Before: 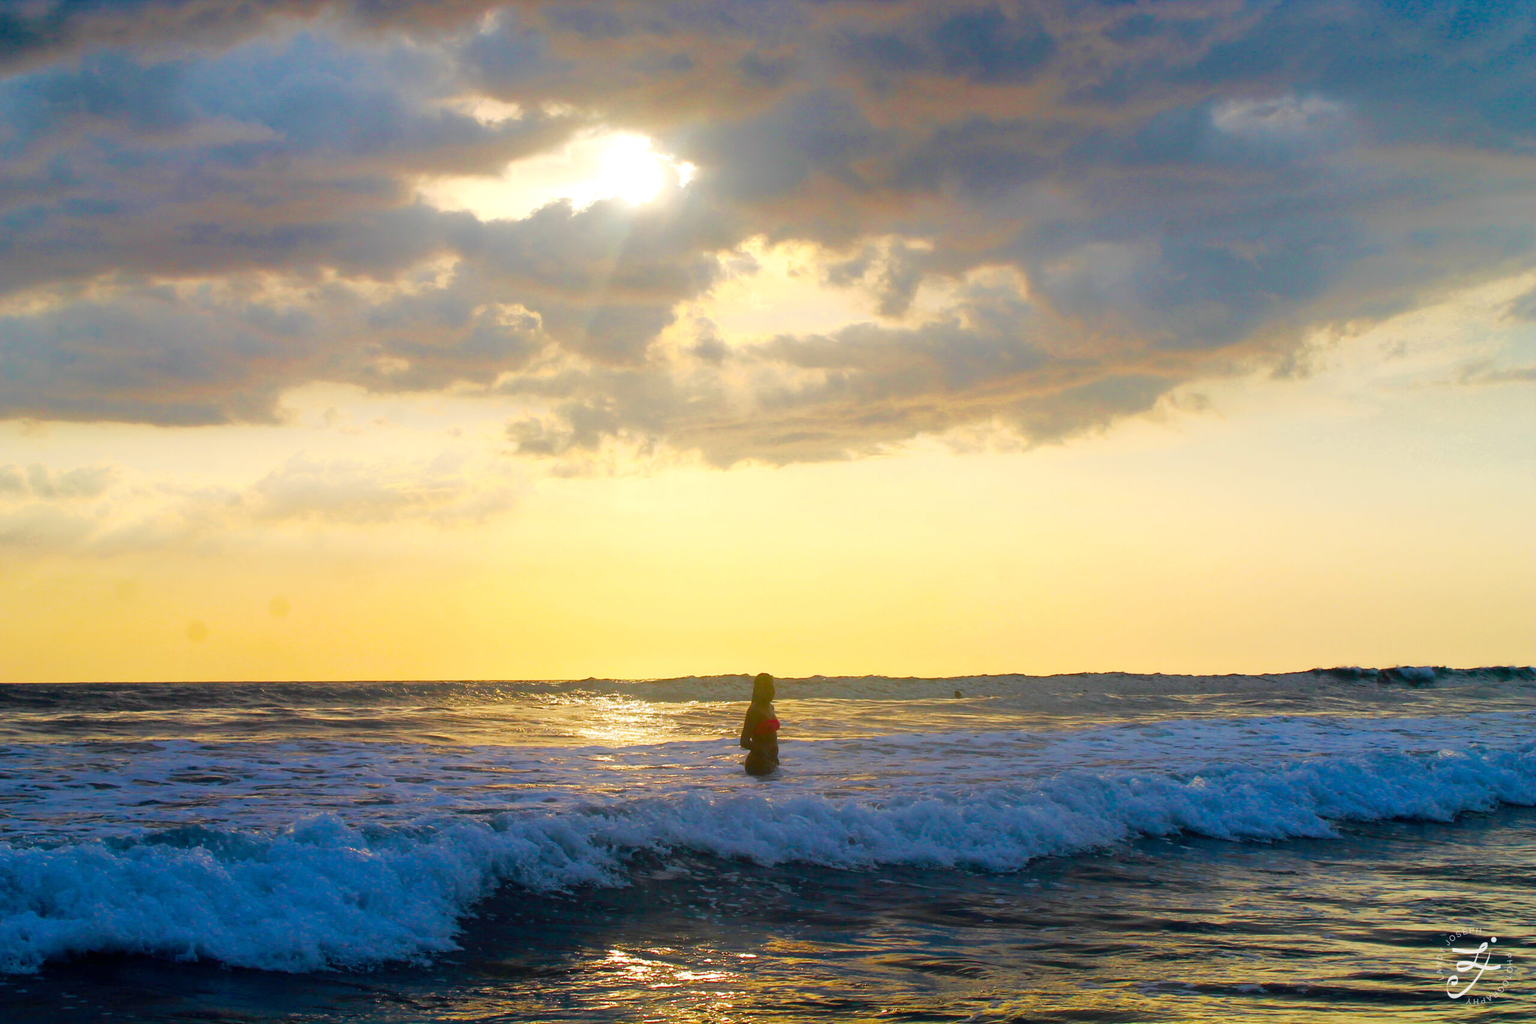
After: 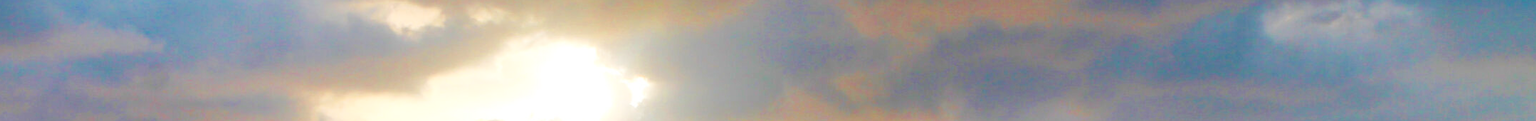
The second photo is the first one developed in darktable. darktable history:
crop and rotate: left 9.644%, top 9.491%, right 6.021%, bottom 80.509%
tone curve: curves: ch0 [(0, 0) (0.003, 0.006) (0.011, 0.007) (0.025, 0.009) (0.044, 0.012) (0.069, 0.021) (0.1, 0.036) (0.136, 0.056) (0.177, 0.105) (0.224, 0.165) (0.277, 0.251) (0.335, 0.344) (0.399, 0.439) (0.468, 0.532) (0.543, 0.628) (0.623, 0.718) (0.709, 0.797) (0.801, 0.874) (0.898, 0.943) (1, 1)], preserve colors none
